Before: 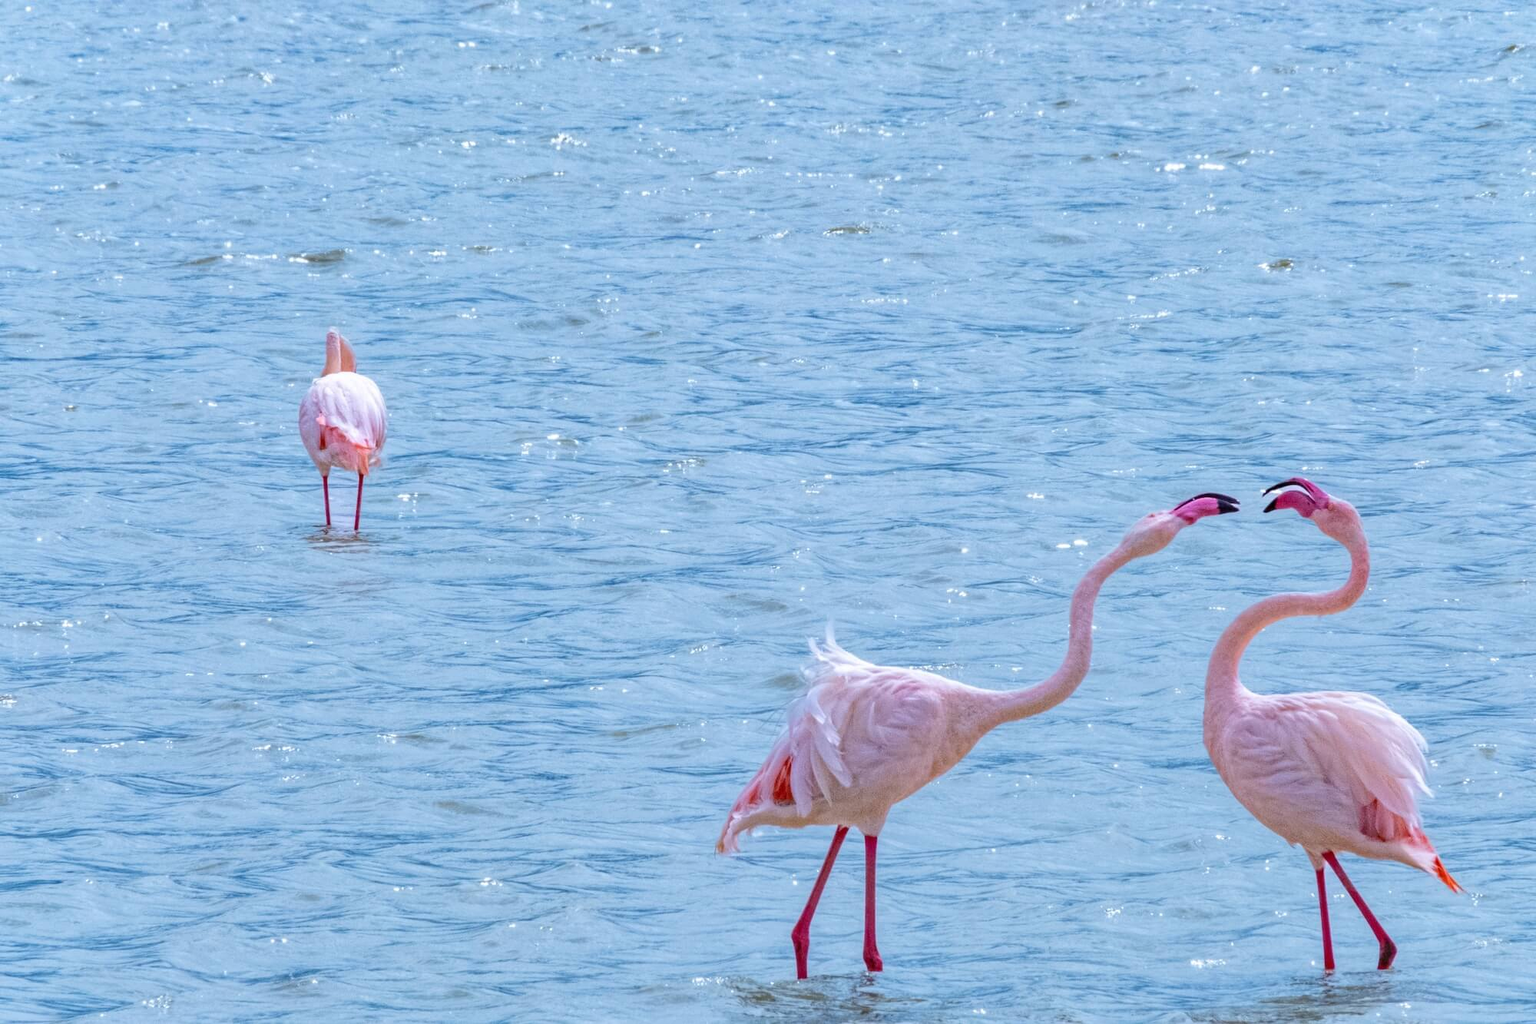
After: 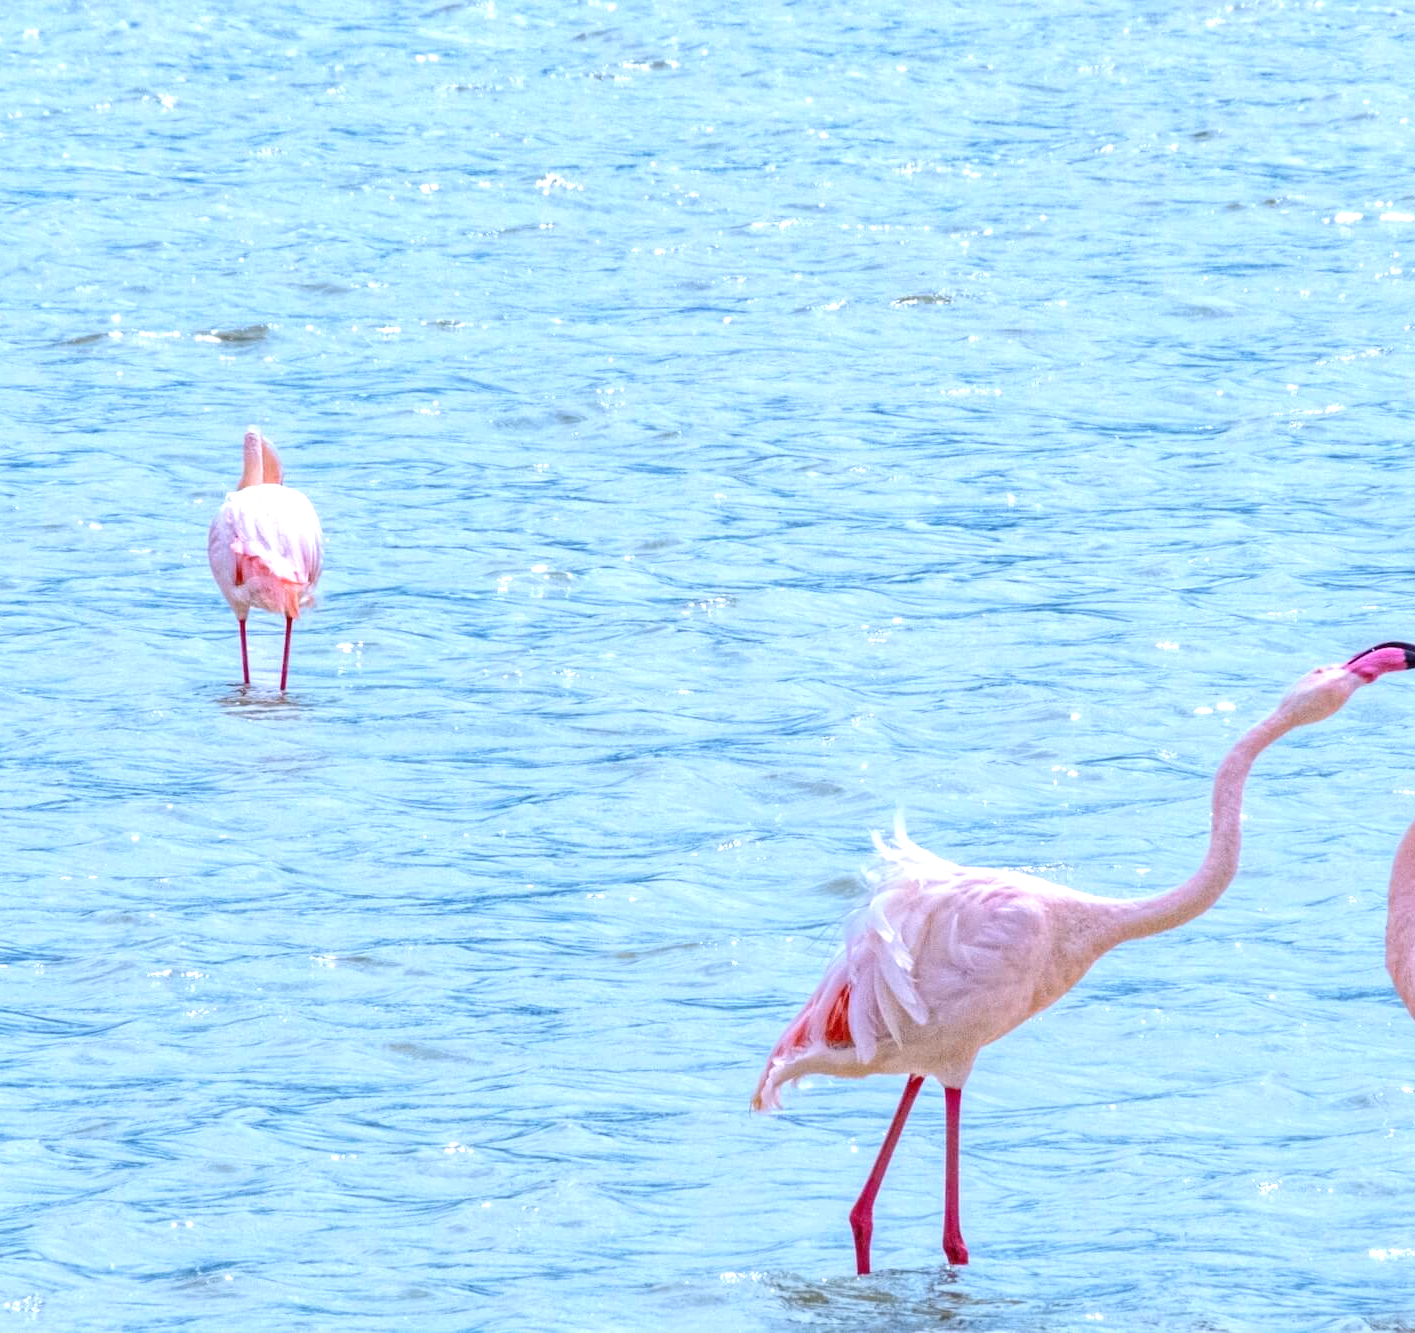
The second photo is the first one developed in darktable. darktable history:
exposure: exposure 0.636 EV, compensate highlight preservation false
crop and rotate: left 9.061%, right 20.142%
